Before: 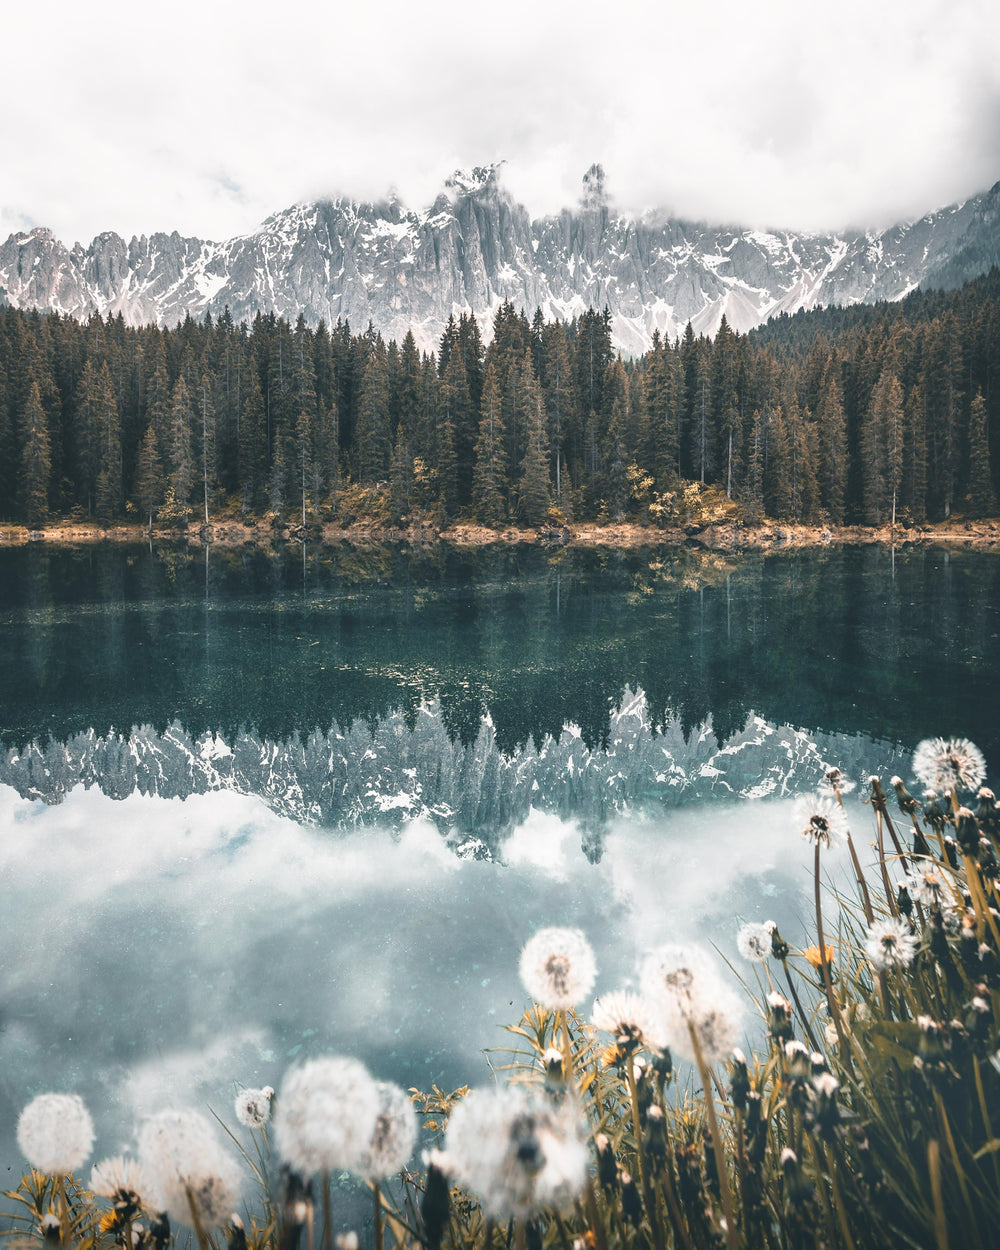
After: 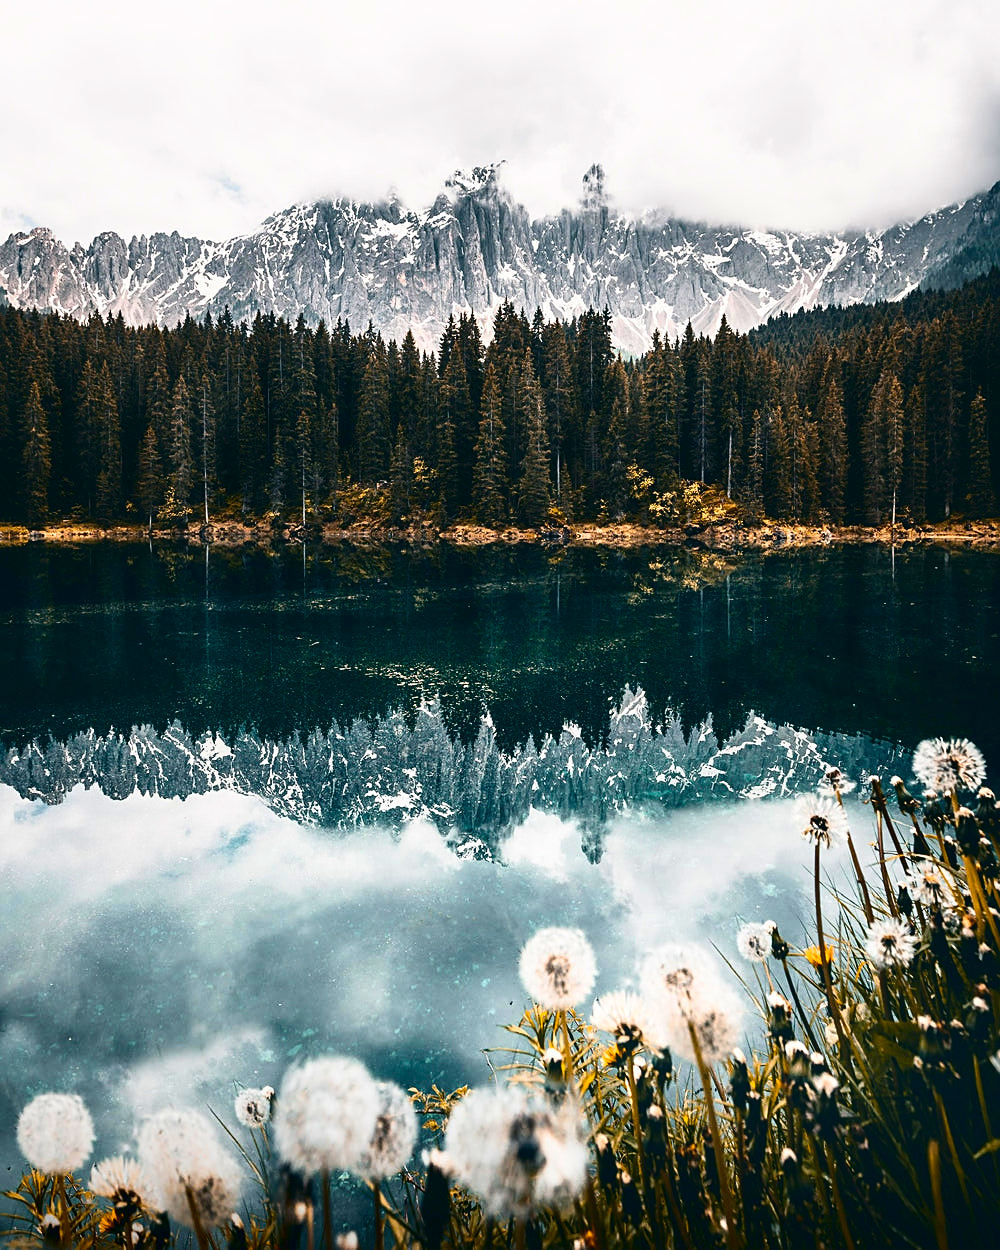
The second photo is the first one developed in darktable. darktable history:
contrast brightness saturation: contrast 0.24, brightness -0.24, saturation 0.14
color balance rgb: linear chroma grading › global chroma 15%, perceptual saturation grading › global saturation 30%
sharpen: on, module defaults
